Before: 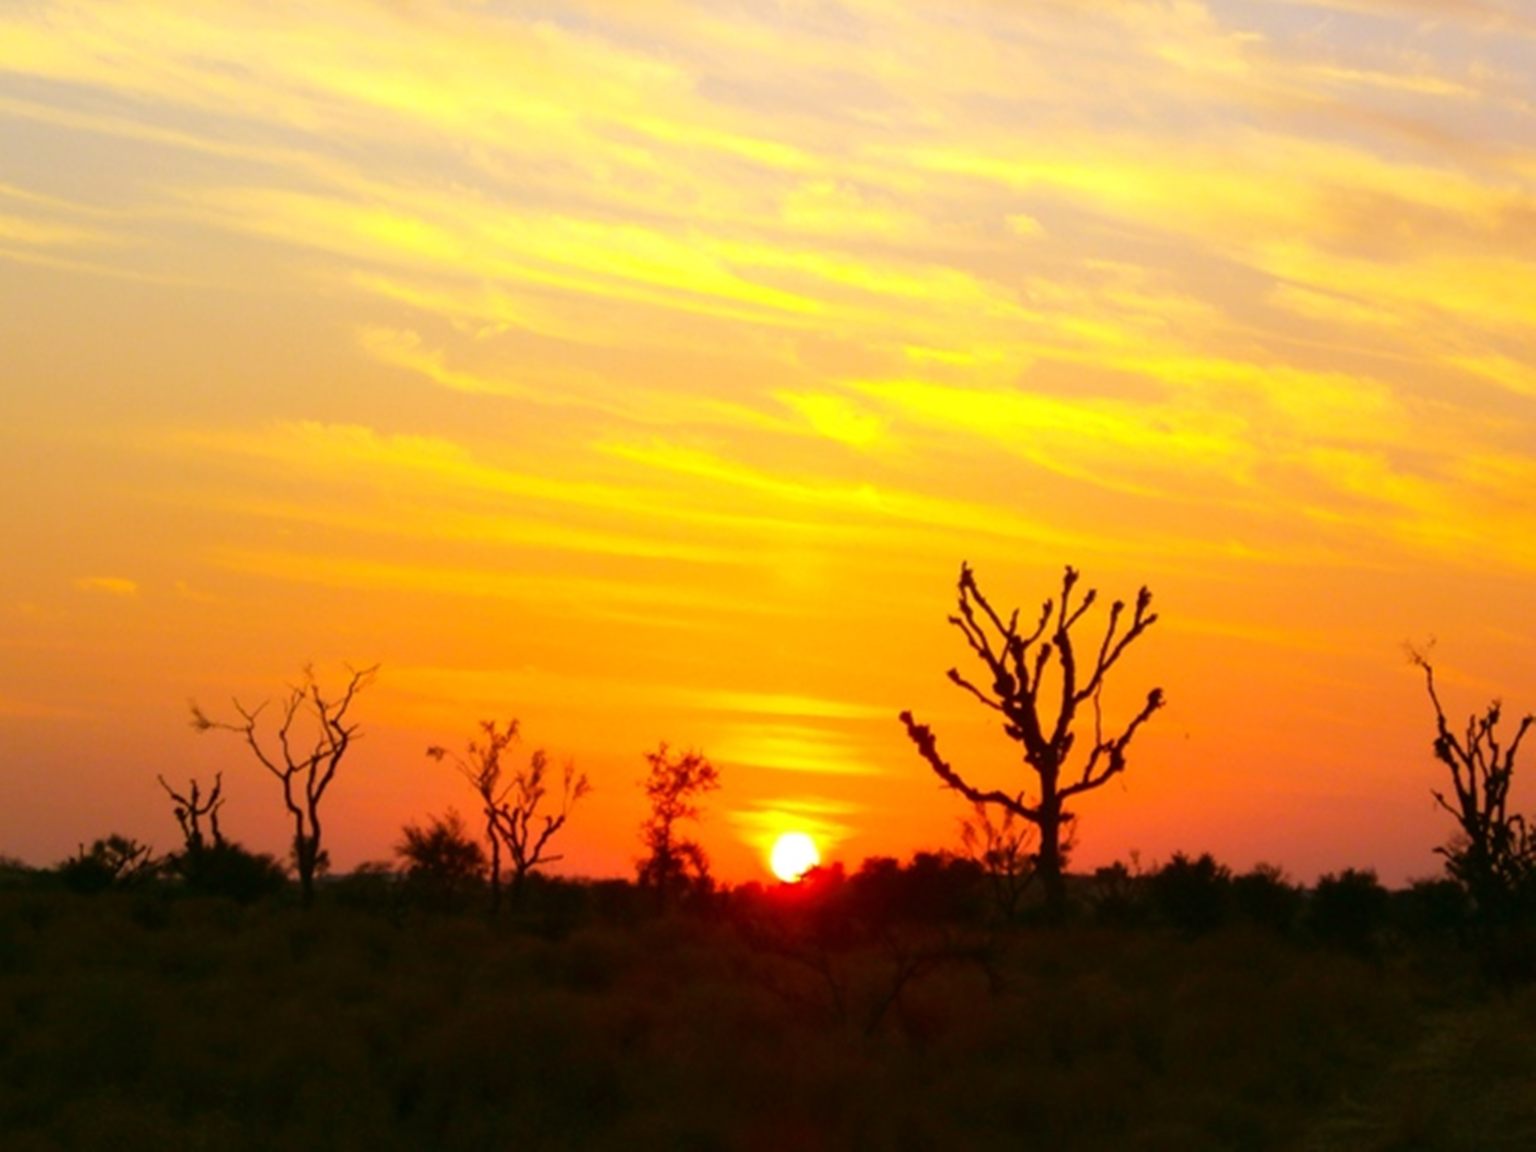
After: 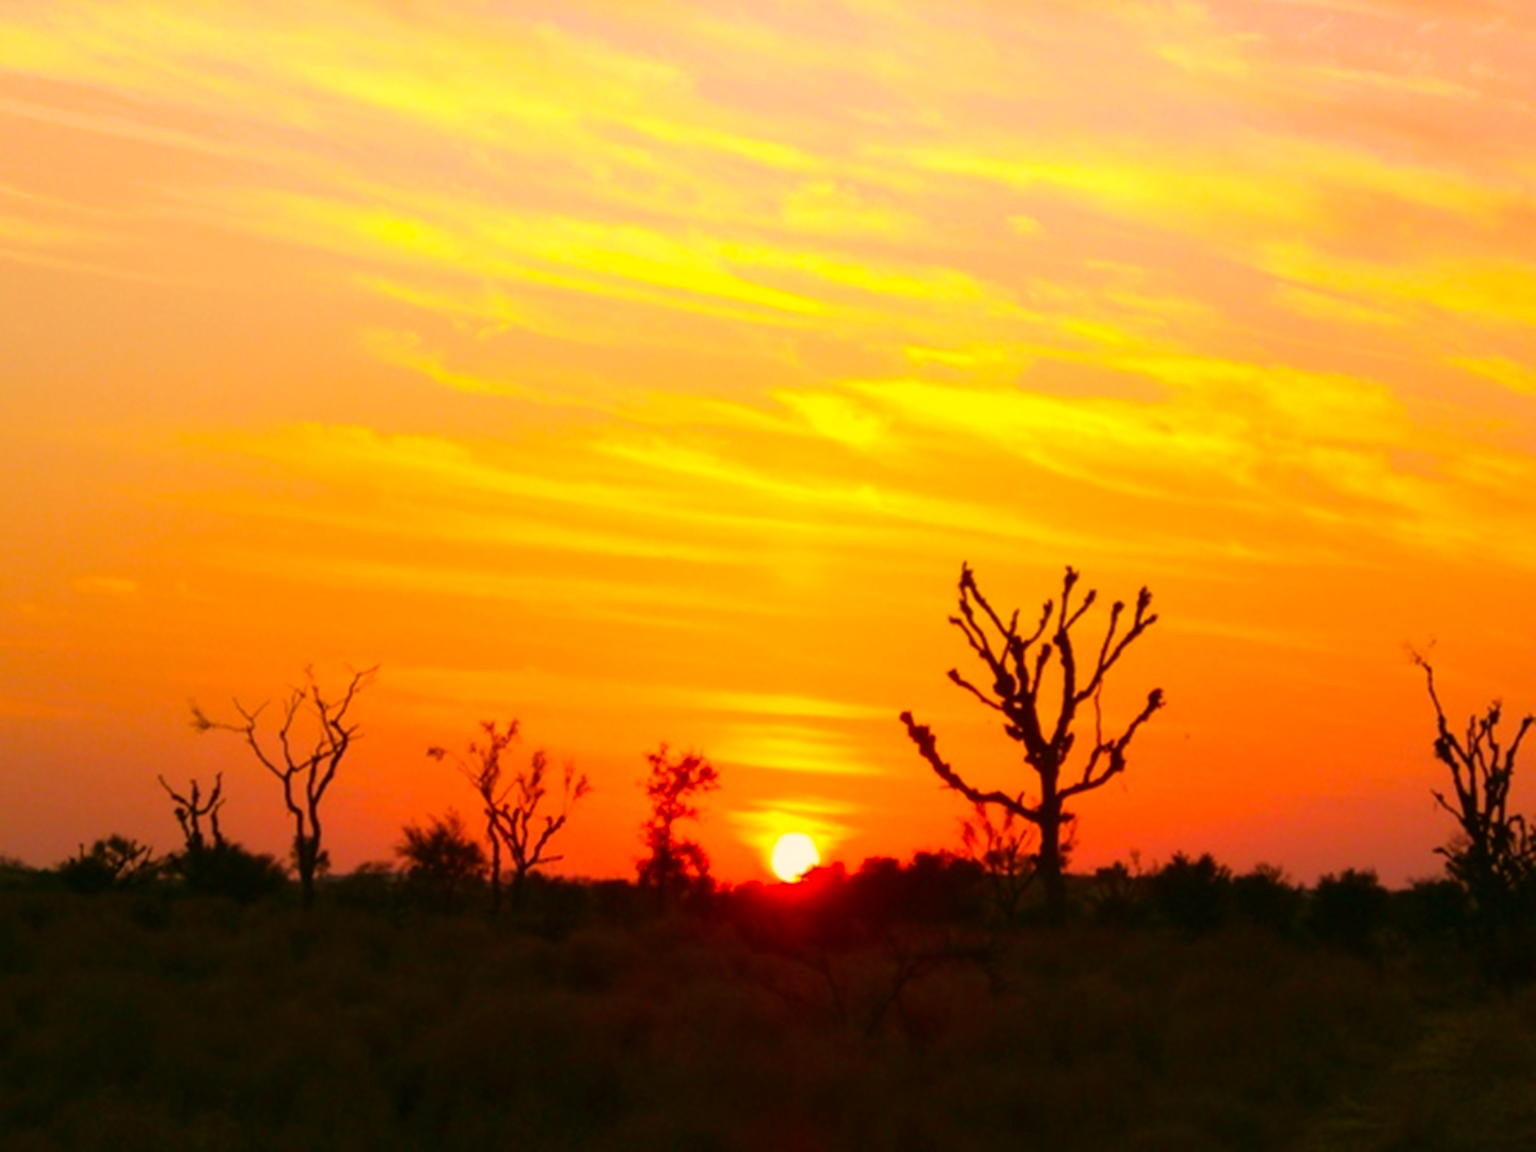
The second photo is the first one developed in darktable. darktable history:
velvia: strength 67.07%, mid-tones bias 0.972
color correction: highlights a* 17.88, highlights b* 18.79
contrast equalizer: y [[0.5 ×6], [0.5 ×6], [0.5, 0.5, 0.501, 0.545, 0.707, 0.863], [0 ×6], [0 ×6]]
